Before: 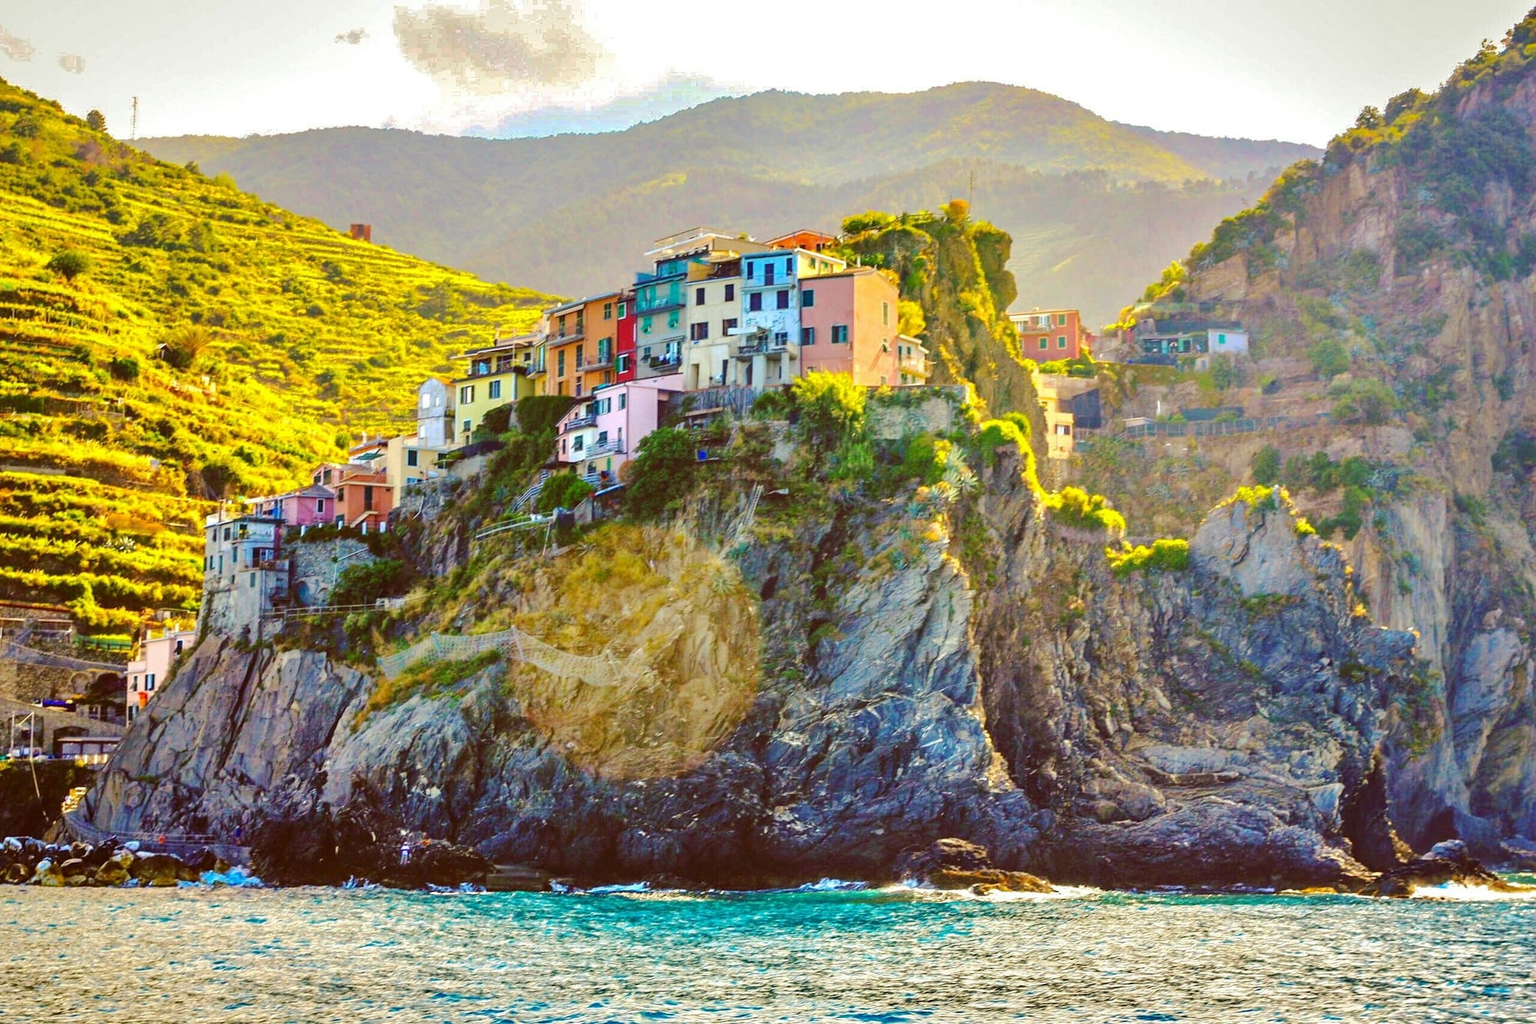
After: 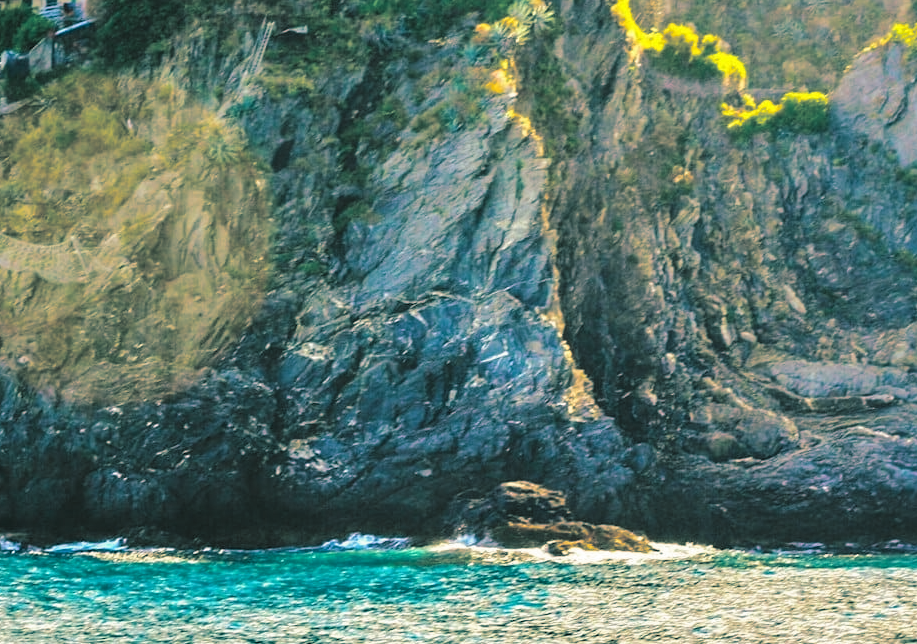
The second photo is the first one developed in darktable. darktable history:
split-toning: shadows › hue 186.43°, highlights › hue 49.29°, compress 30.29%
crop: left 35.976%, top 45.819%, right 18.162%, bottom 5.807%
